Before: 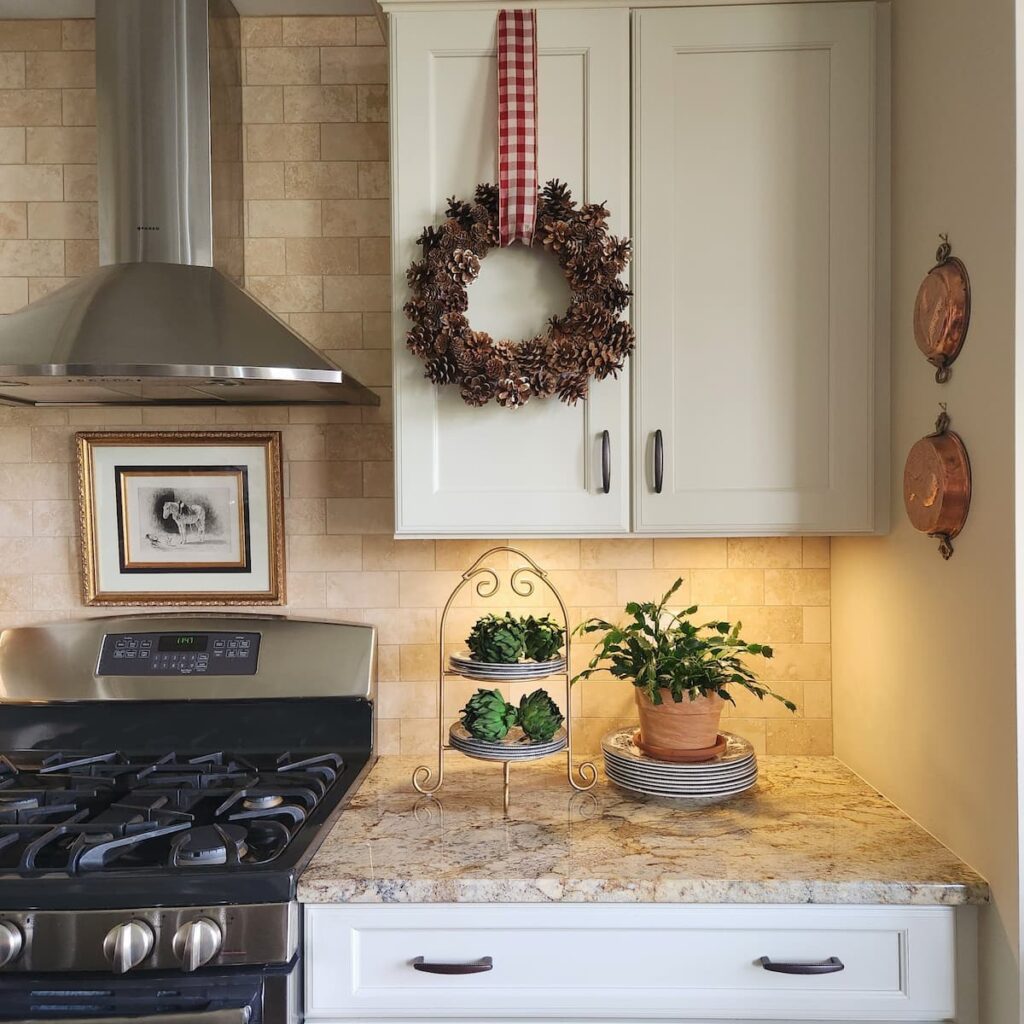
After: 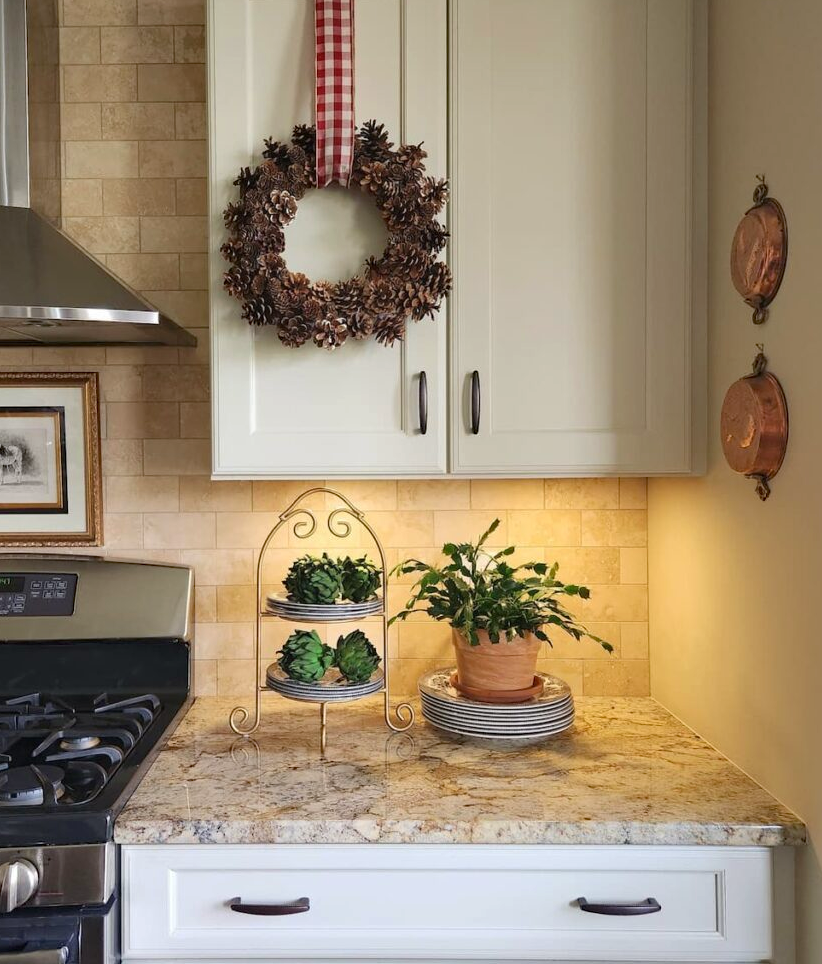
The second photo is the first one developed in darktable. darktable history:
haze removal: compatibility mode true, adaptive false
crop and rotate: left 17.959%, top 5.771%, right 1.742%
